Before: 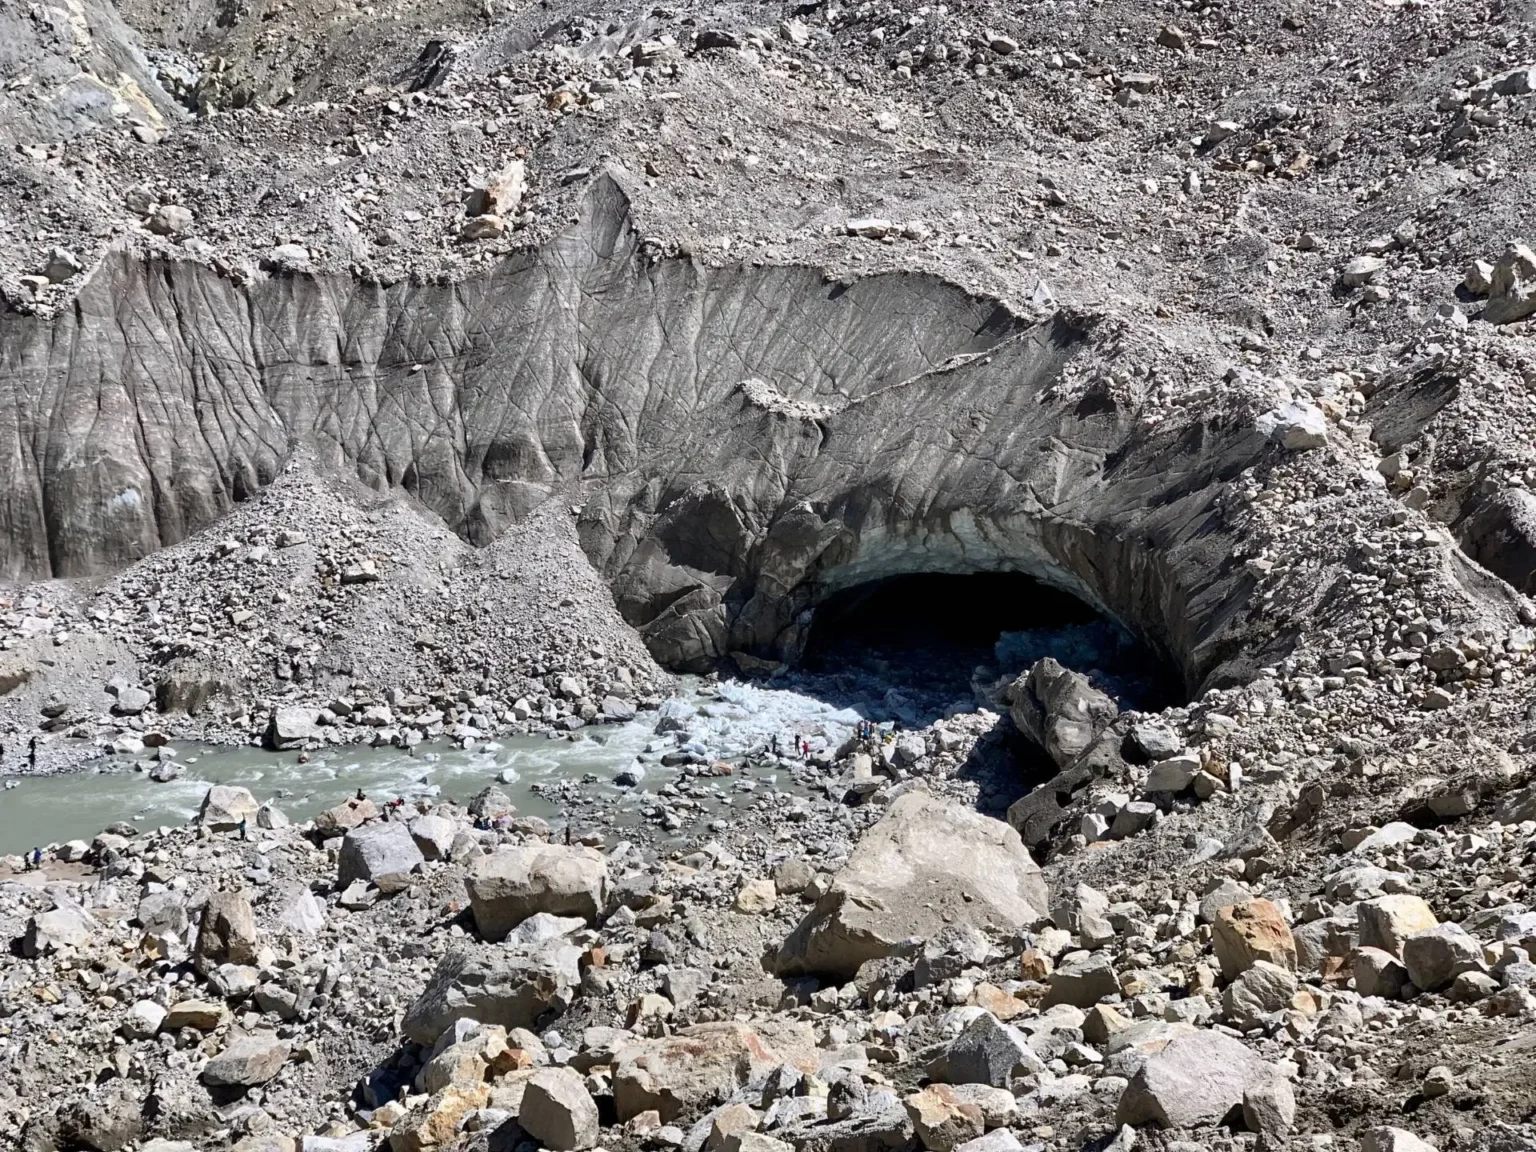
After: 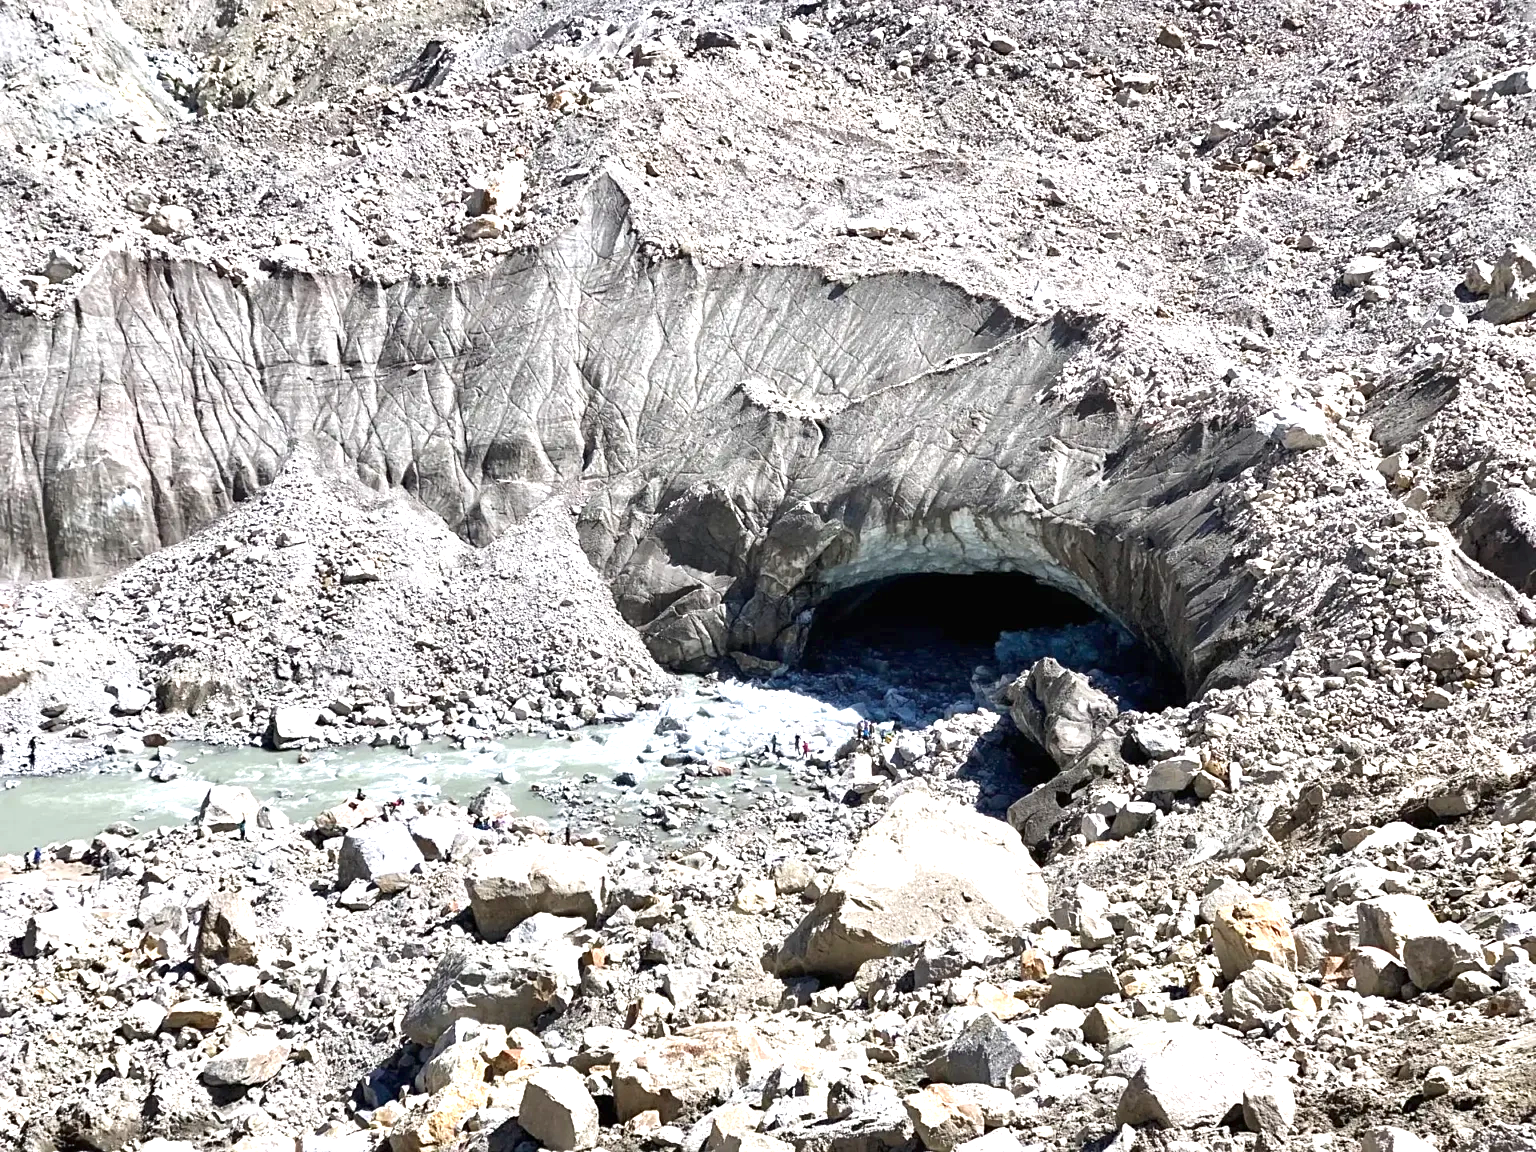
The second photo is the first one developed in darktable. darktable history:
exposure: black level correction 0, exposure 1.2 EV, compensate exposure bias true, compensate highlight preservation false
sharpen: amount 0.2
tone equalizer: on, module defaults
